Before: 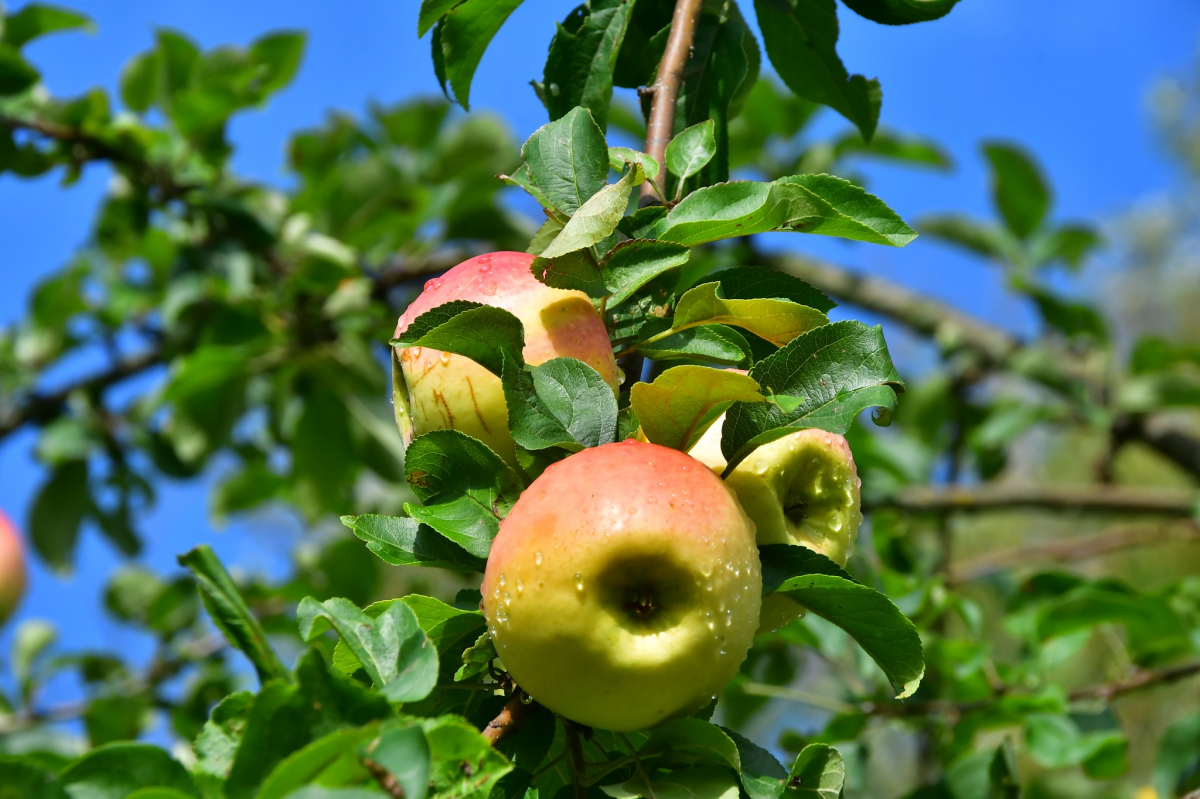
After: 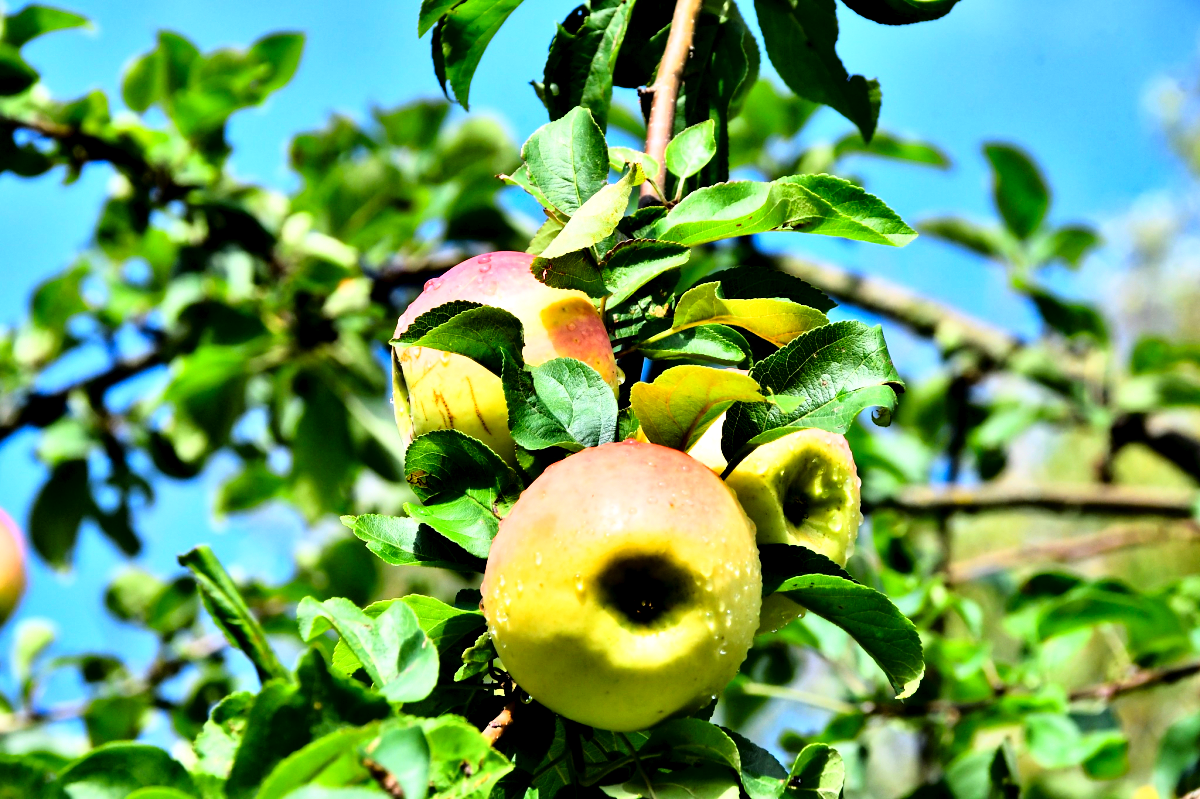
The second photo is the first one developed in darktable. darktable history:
contrast equalizer: octaves 7, y [[0.6 ×6], [0.55 ×6], [0 ×6], [0 ×6], [0 ×6]]
base curve: curves: ch0 [(0, 0) (0.012, 0.01) (0.073, 0.168) (0.31, 0.711) (0.645, 0.957) (1, 1)]
